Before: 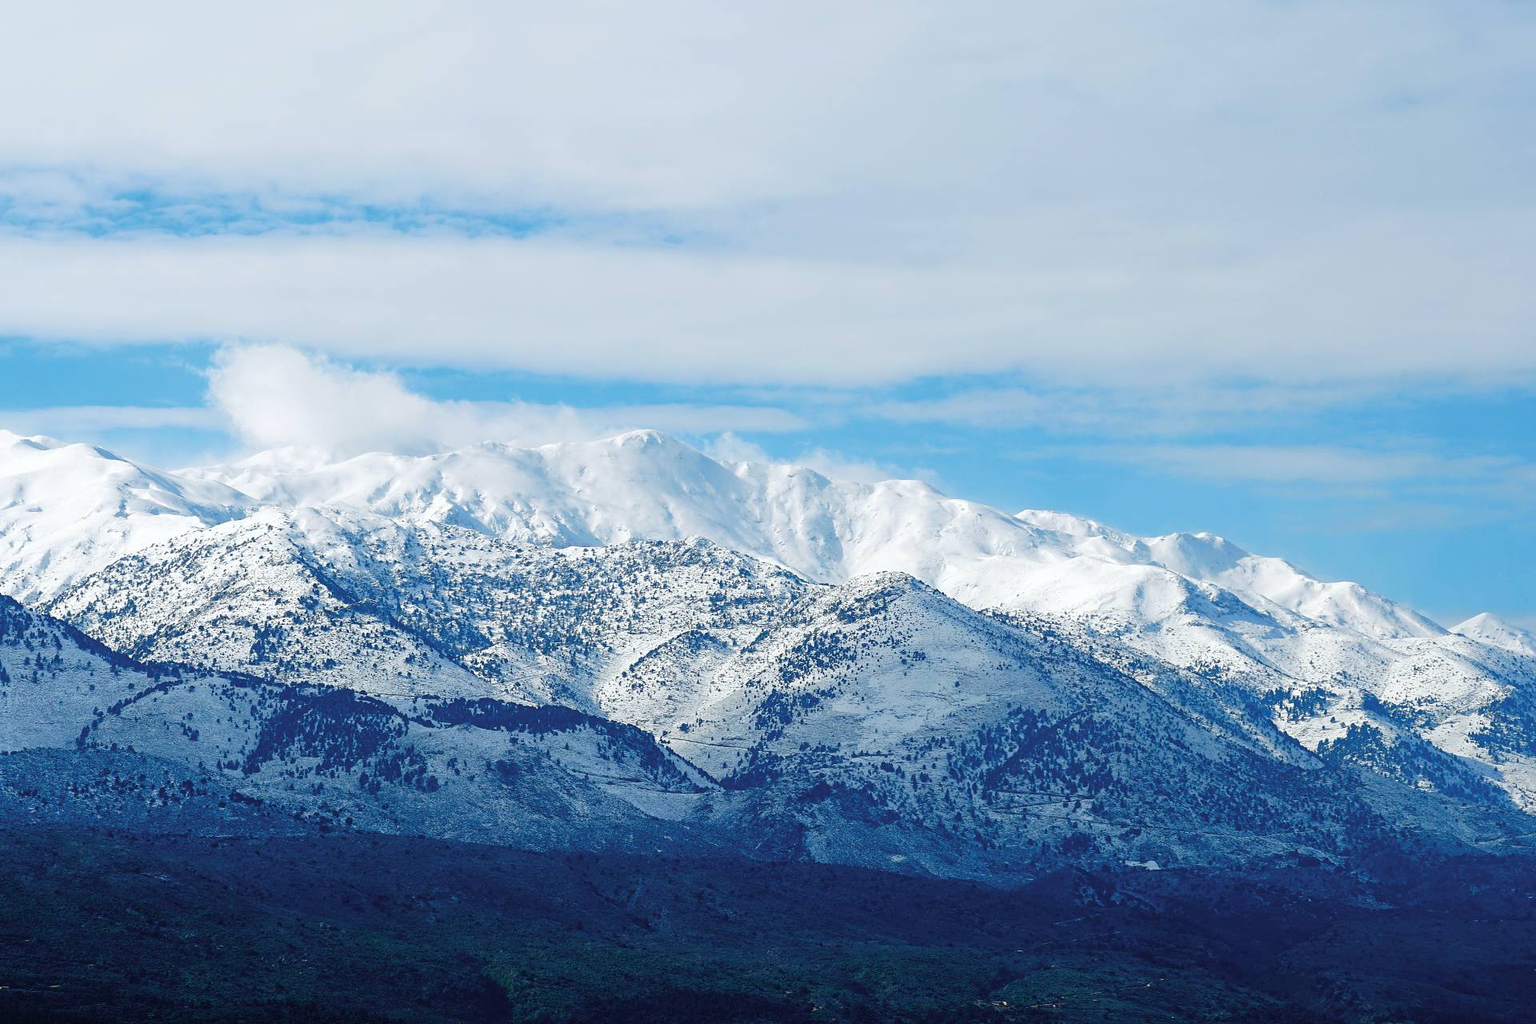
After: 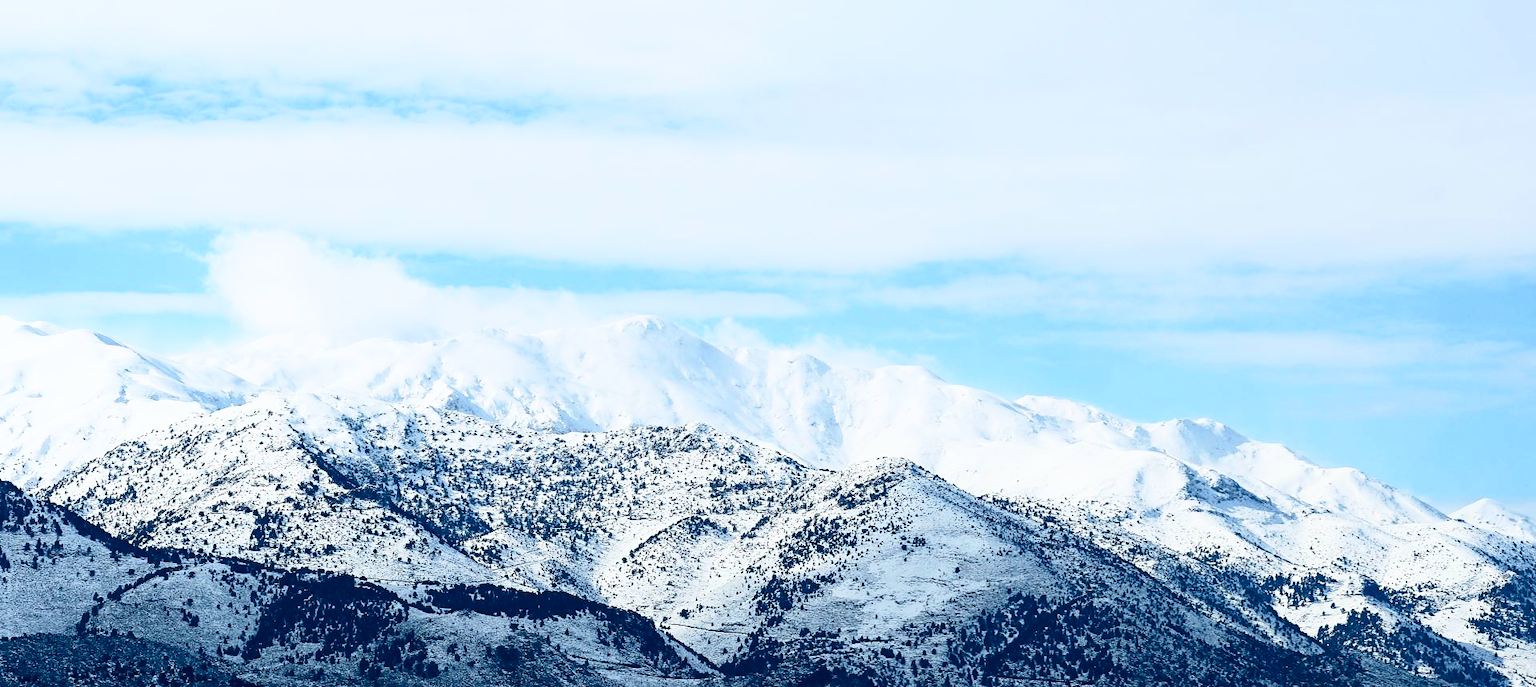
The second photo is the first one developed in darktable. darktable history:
crop: top 11.175%, bottom 21.691%
contrast brightness saturation: contrast 0.486, saturation -0.099
local contrast: mode bilateral grid, contrast 100, coarseness 99, detail 89%, midtone range 0.2
